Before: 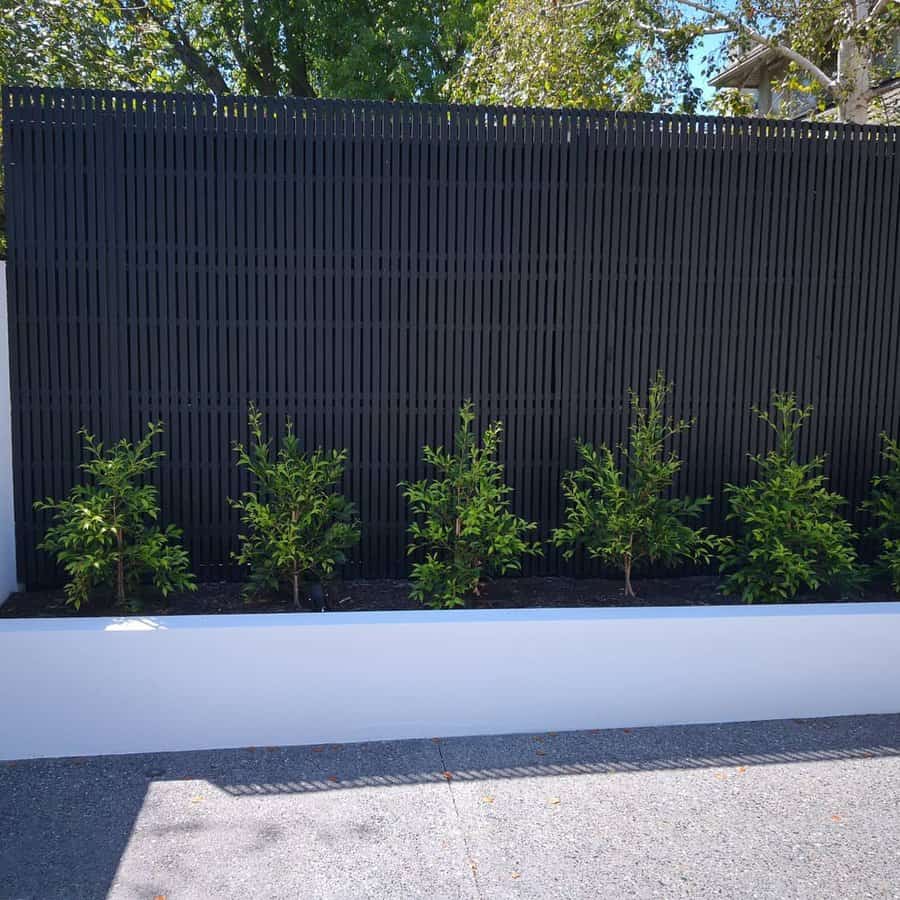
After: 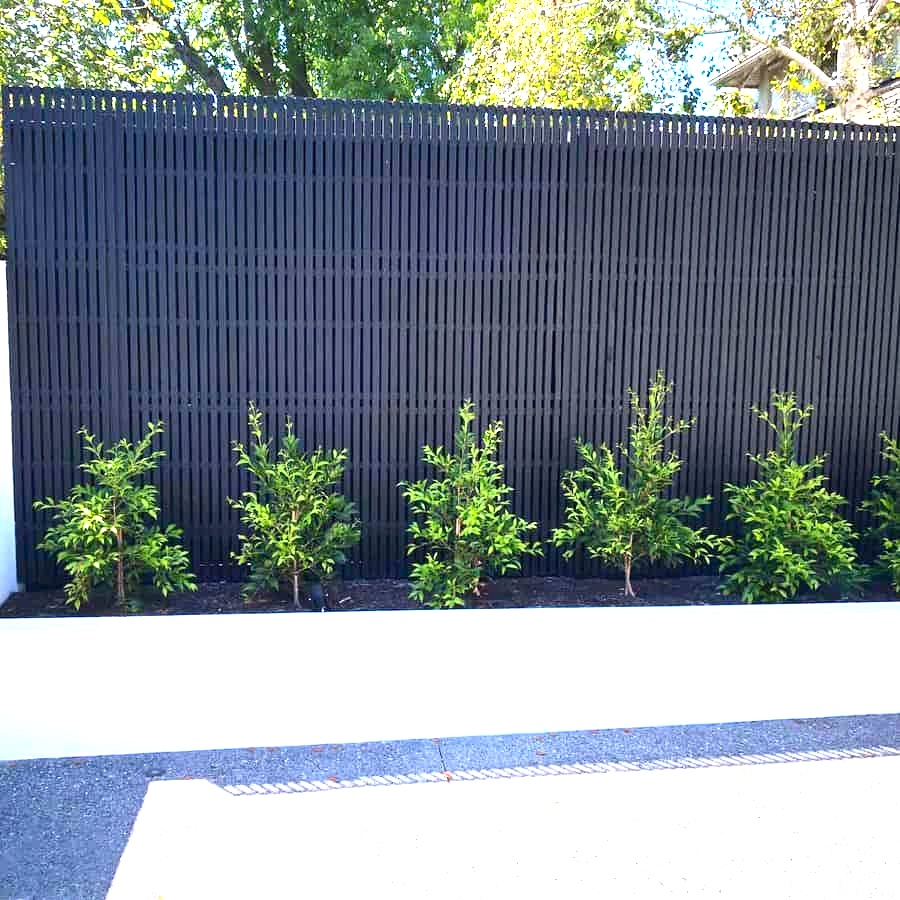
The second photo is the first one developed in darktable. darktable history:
exposure: black level correction 0.002, exposure 1.995 EV, compensate exposure bias true, compensate highlight preservation false
contrast brightness saturation: contrast 0.146, brightness -0.011, saturation 0.096
